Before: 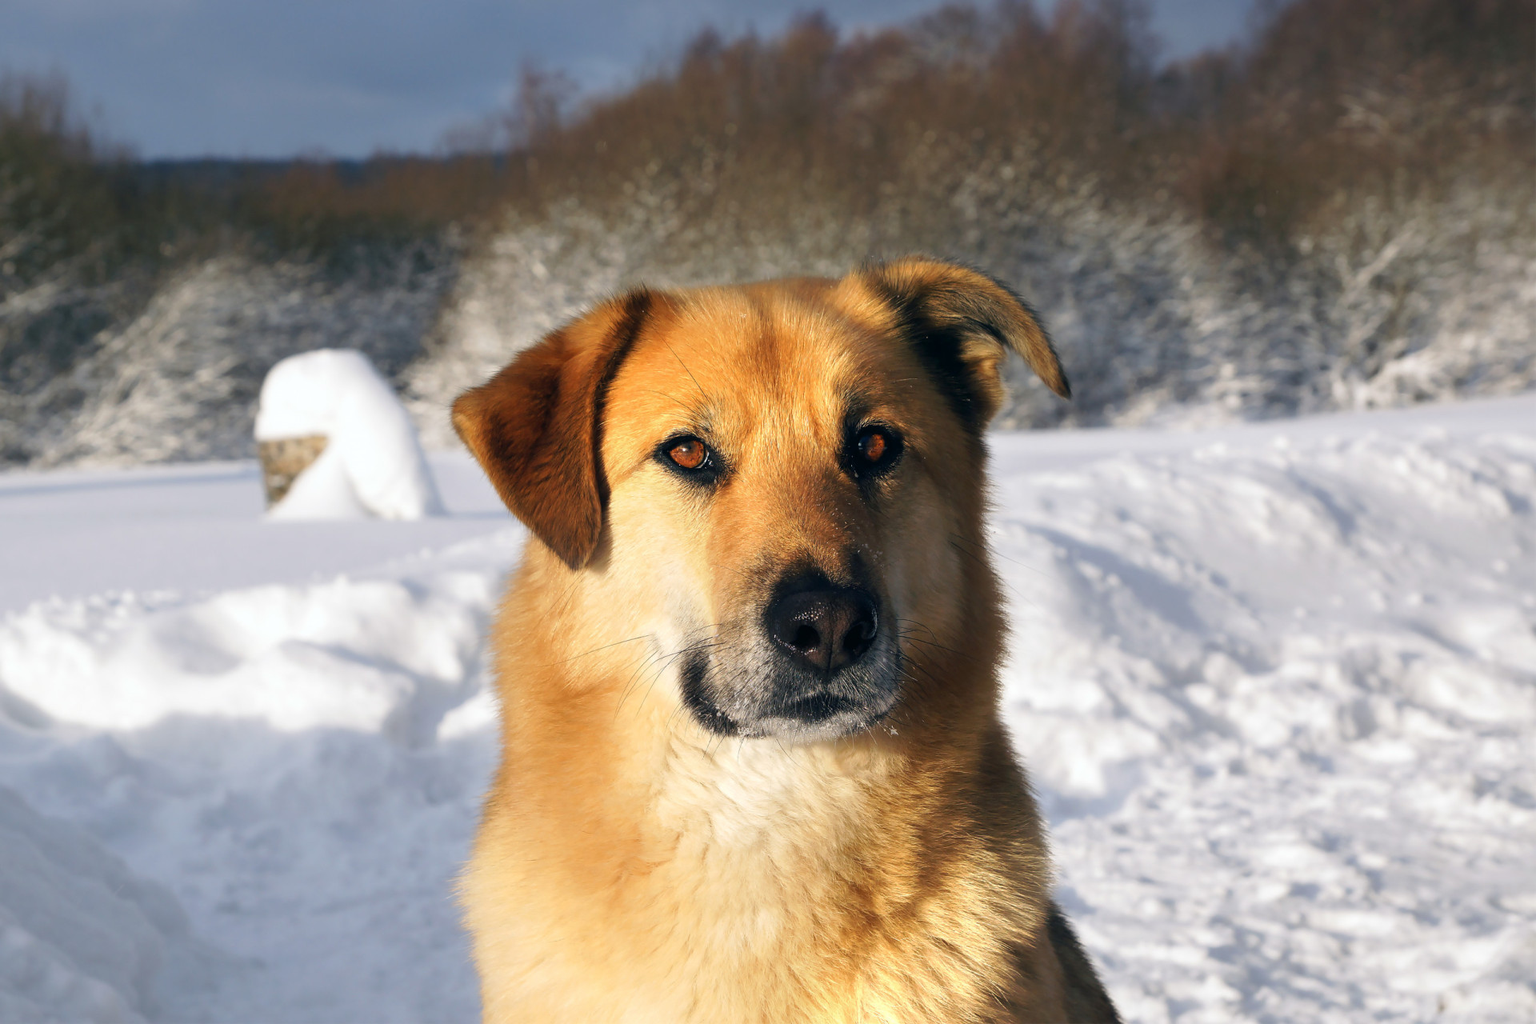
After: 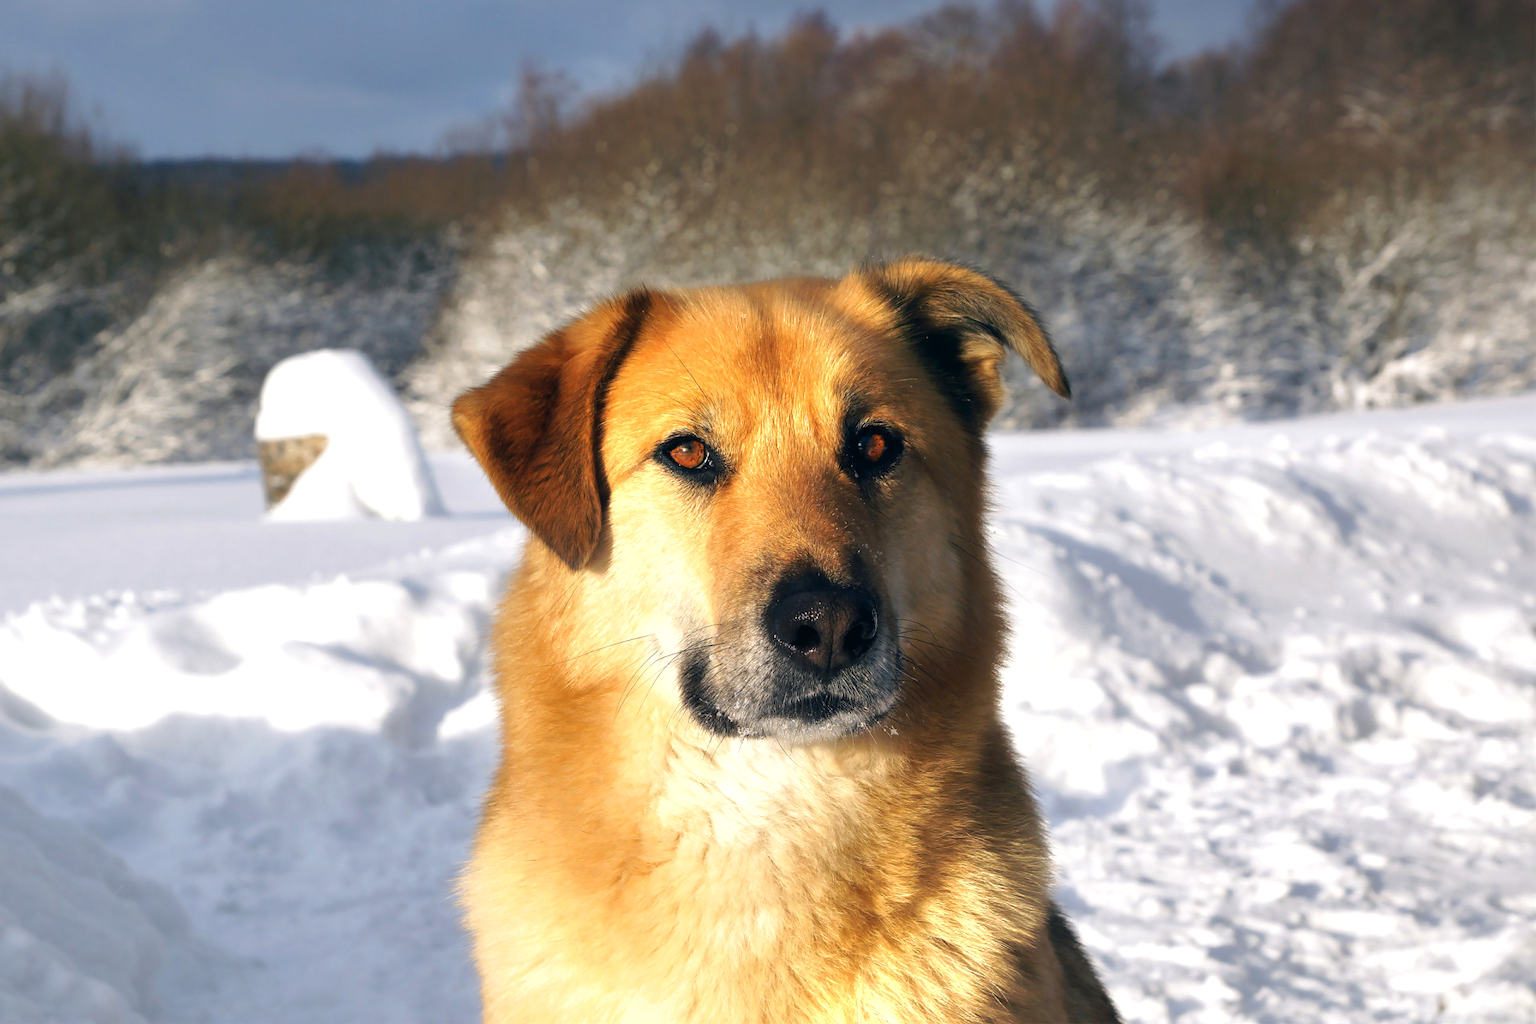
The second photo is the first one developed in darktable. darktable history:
shadows and highlights: shadows -20.64, white point adjustment -2.16, highlights -35.08
tone equalizer: -8 EV -0.38 EV, -7 EV -0.414 EV, -6 EV -0.325 EV, -5 EV -0.206 EV, -3 EV 0.213 EV, -2 EV 0.349 EV, -1 EV 0.398 EV, +0 EV 0.432 EV, smoothing diameter 24.88%, edges refinement/feathering 10.97, preserve details guided filter
